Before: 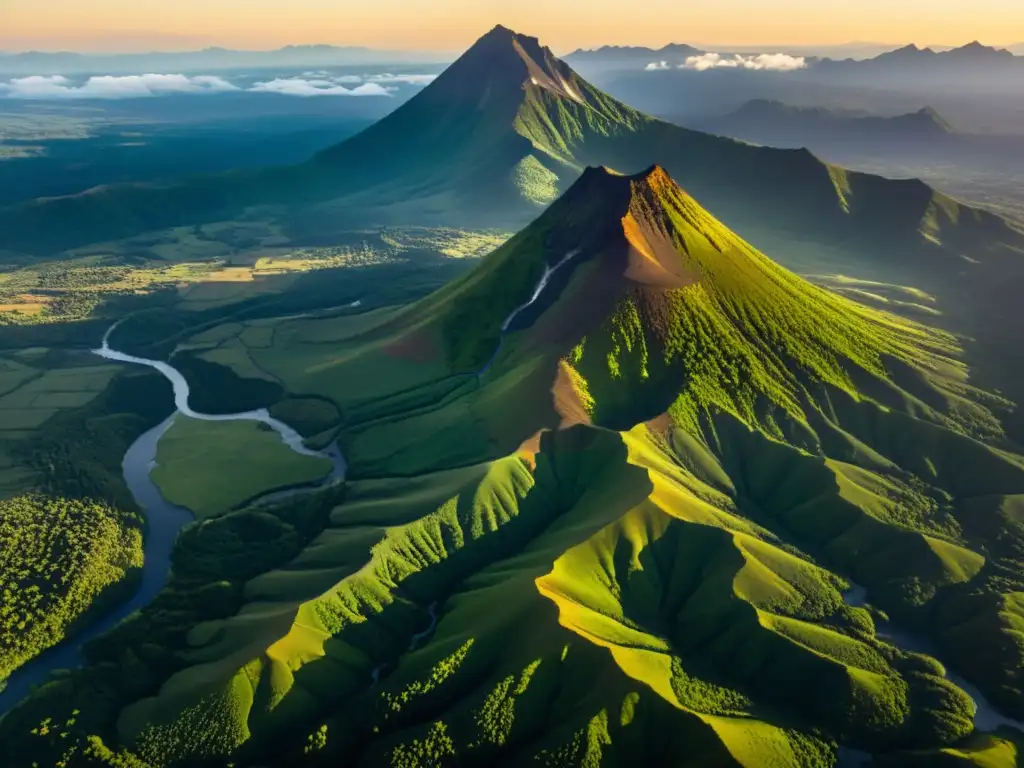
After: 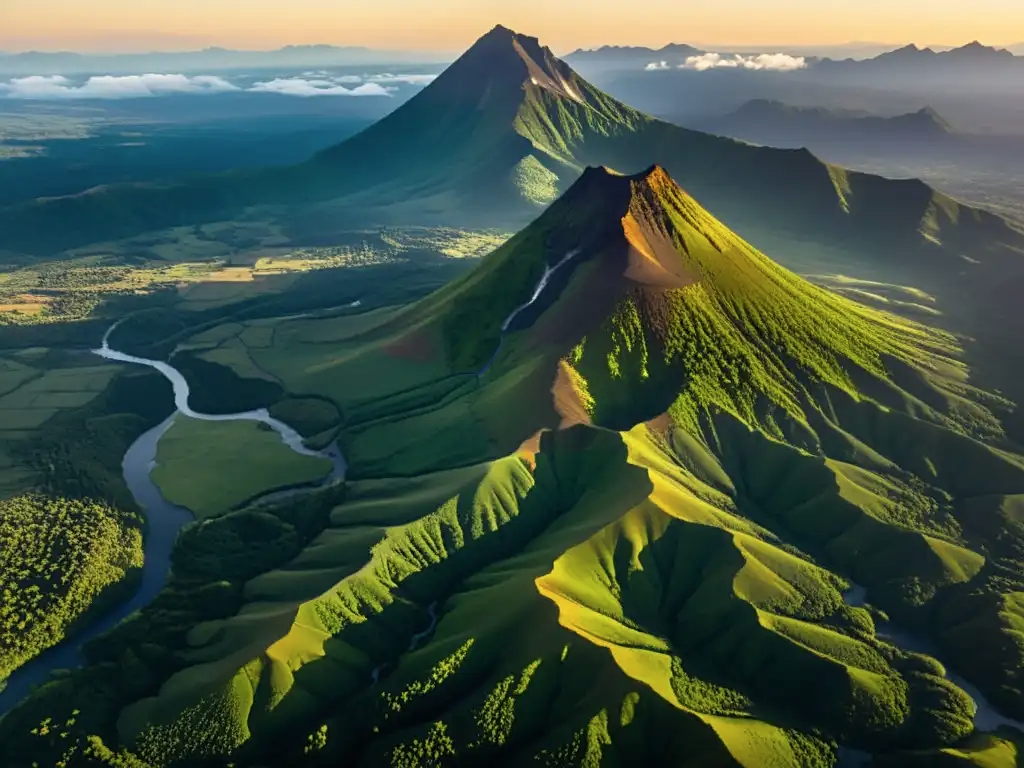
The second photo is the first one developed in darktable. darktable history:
sharpen: amount 0.201
contrast brightness saturation: saturation -0.065
exposure: compensate highlight preservation false
